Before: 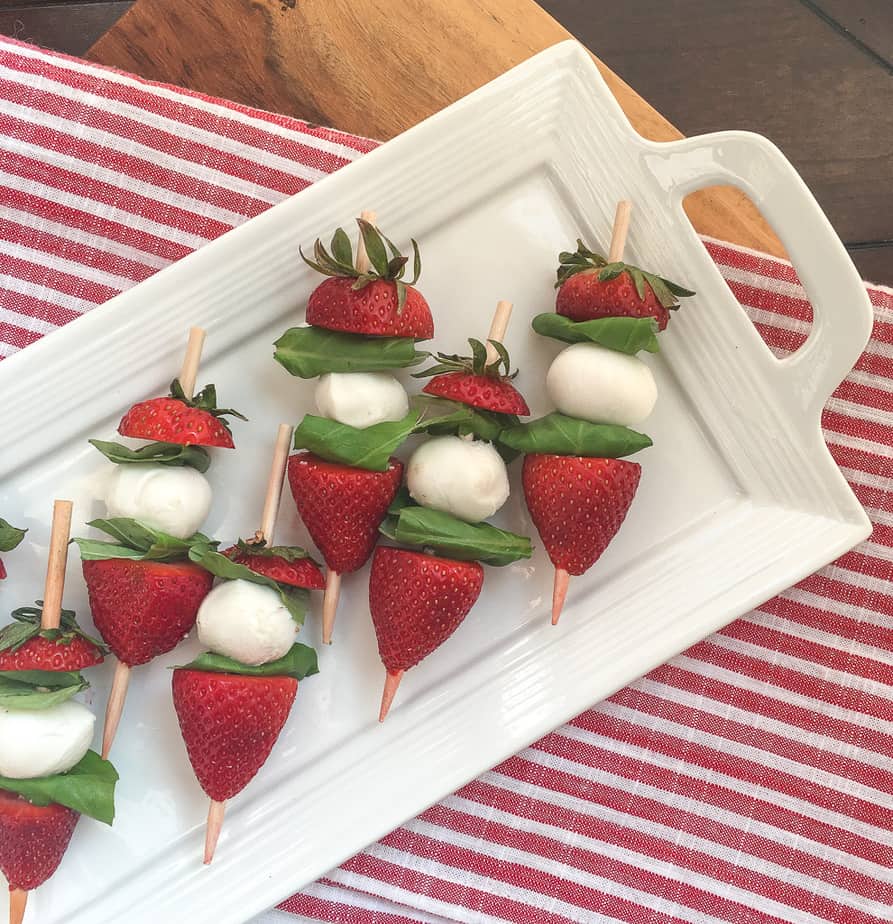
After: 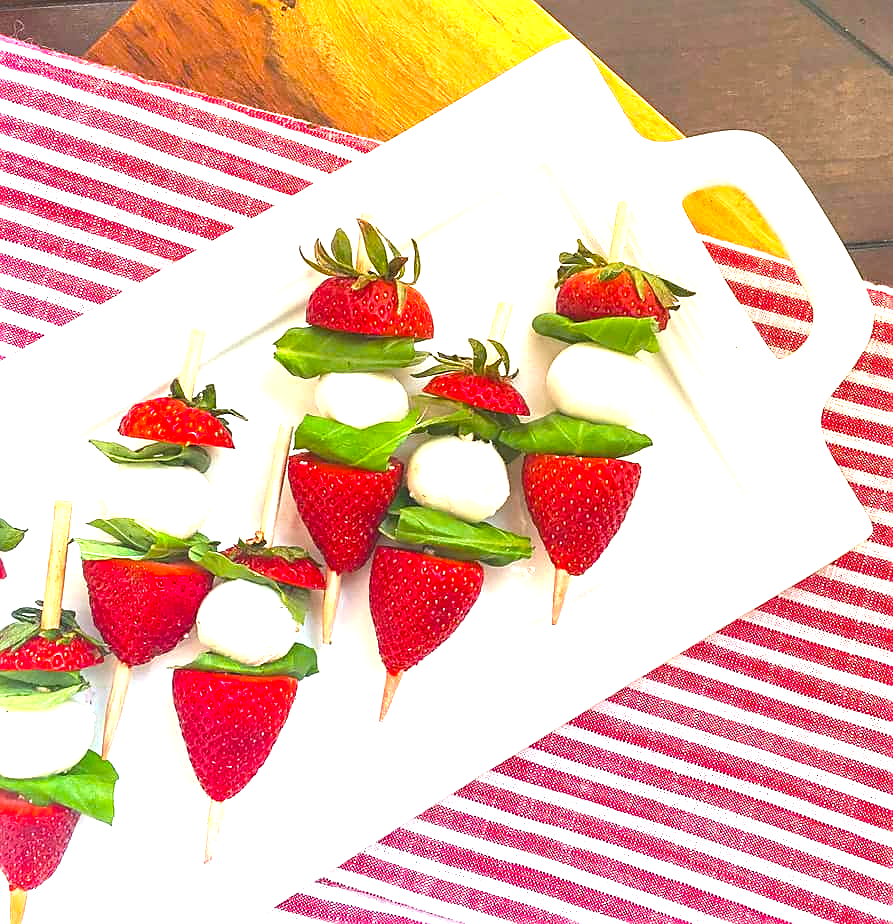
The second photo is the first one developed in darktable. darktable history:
color balance rgb: linear chroma grading › global chroma 20%, perceptual saturation grading › global saturation 25%, perceptual brilliance grading › global brilliance 20%, global vibrance 20%
sharpen: on, module defaults
exposure: black level correction 0, exposure 0.7 EV, compensate exposure bias true, compensate highlight preservation false
